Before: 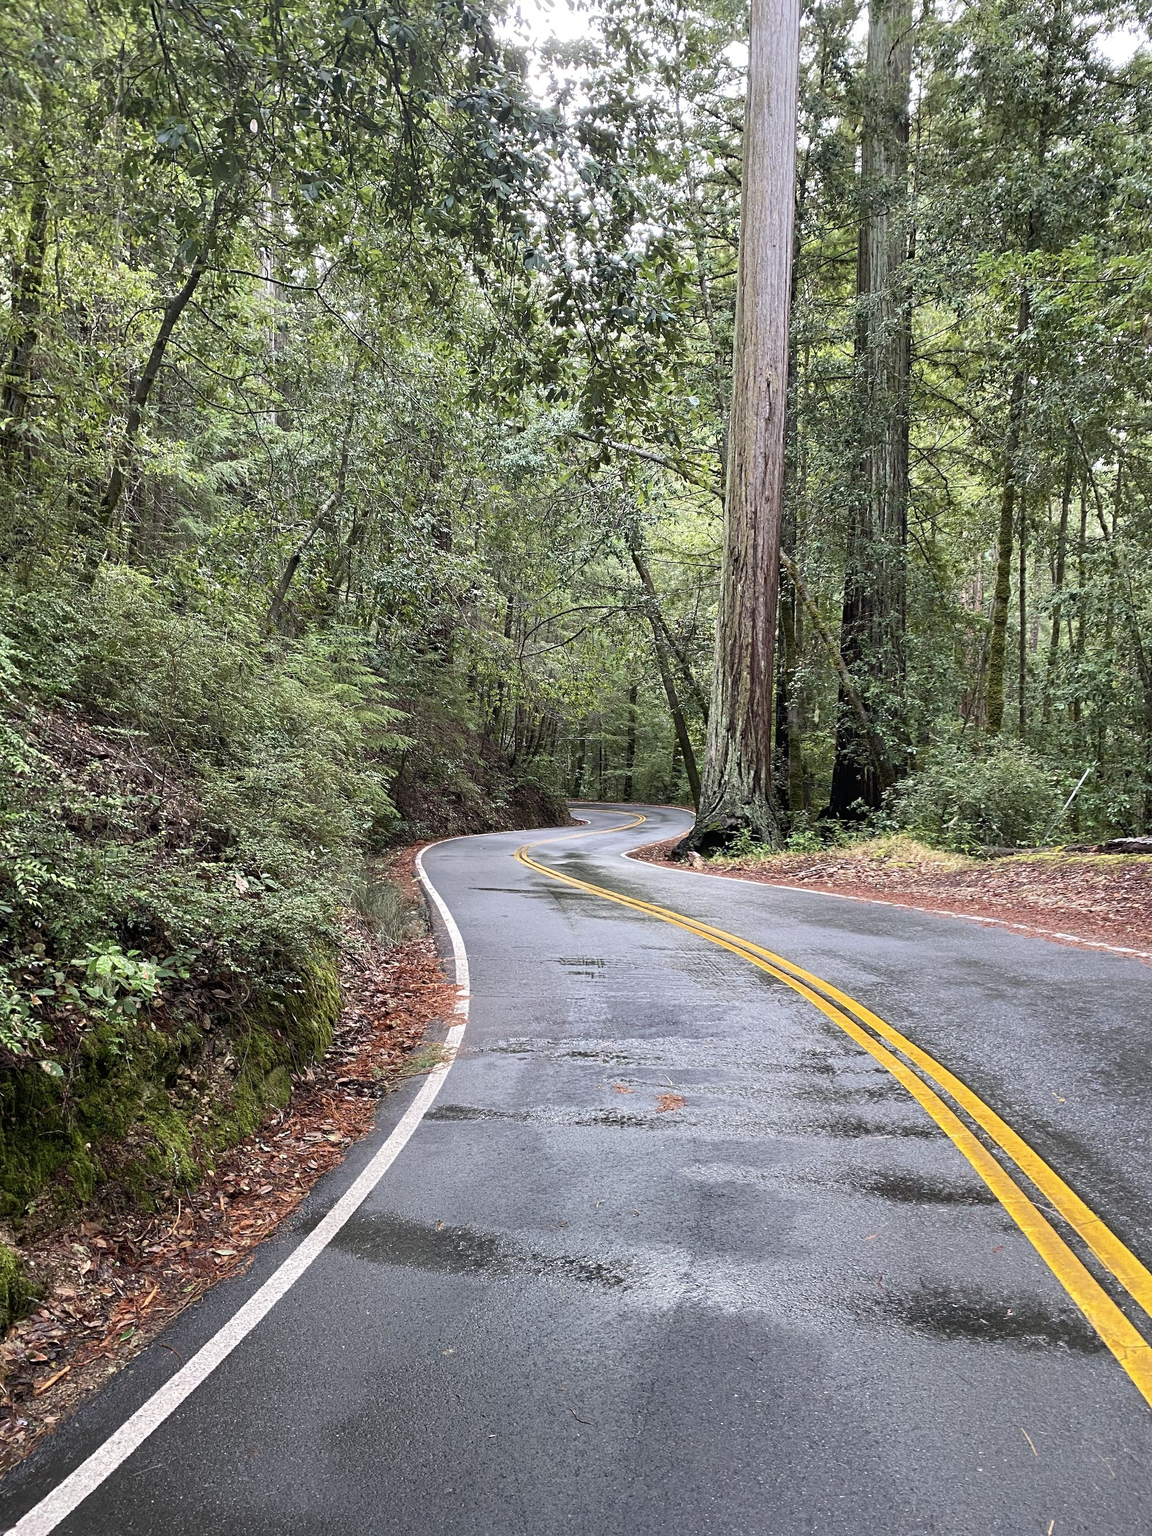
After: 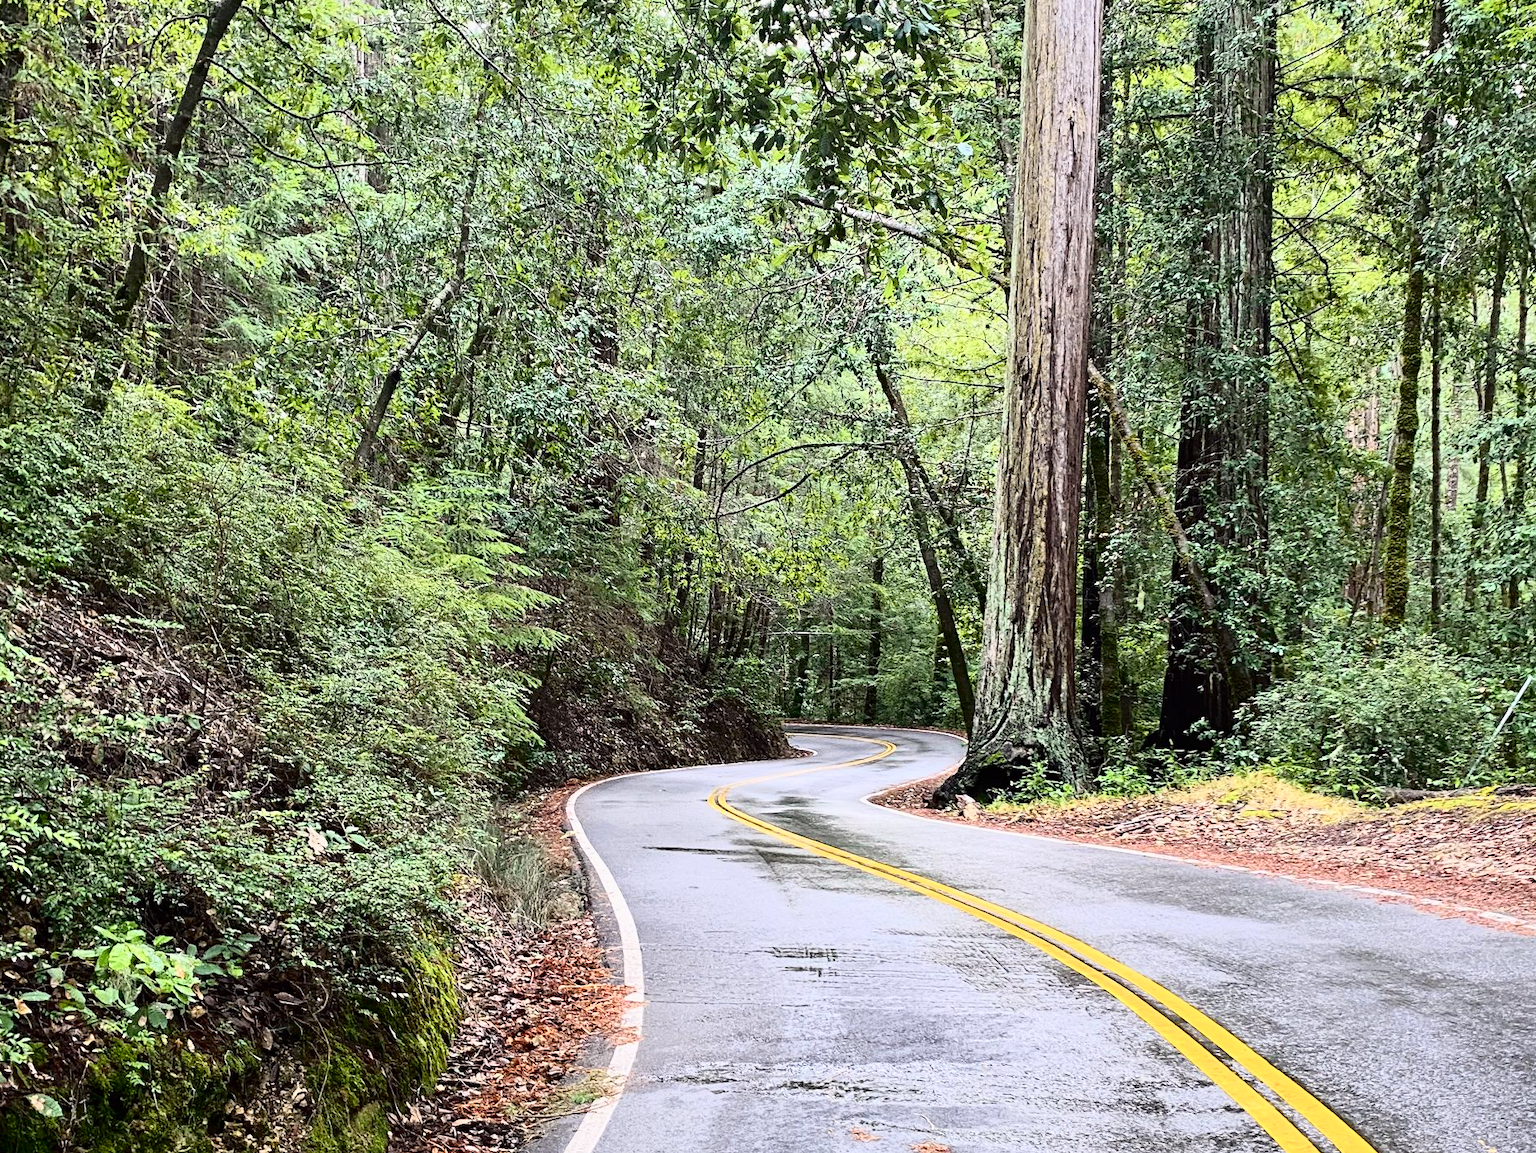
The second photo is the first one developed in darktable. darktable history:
exposure: compensate highlight preservation false
crop: left 1.754%, top 19.333%, right 5.127%, bottom 28.213%
tone curve: curves: ch0 [(0, 0) (0.187, 0.12) (0.392, 0.438) (0.704, 0.86) (0.858, 0.938) (1, 0.981)]; ch1 [(0, 0) (0.402, 0.36) (0.476, 0.456) (0.498, 0.501) (0.518, 0.521) (0.58, 0.598) (0.619, 0.663) (0.692, 0.744) (1, 1)]; ch2 [(0, 0) (0.427, 0.417) (0.483, 0.481) (0.503, 0.503) (0.526, 0.53) (0.563, 0.585) (0.626, 0.703) (0.699, 0.753) (0.997, 0.858)], color space Lab, independent channels, preserve colors none
